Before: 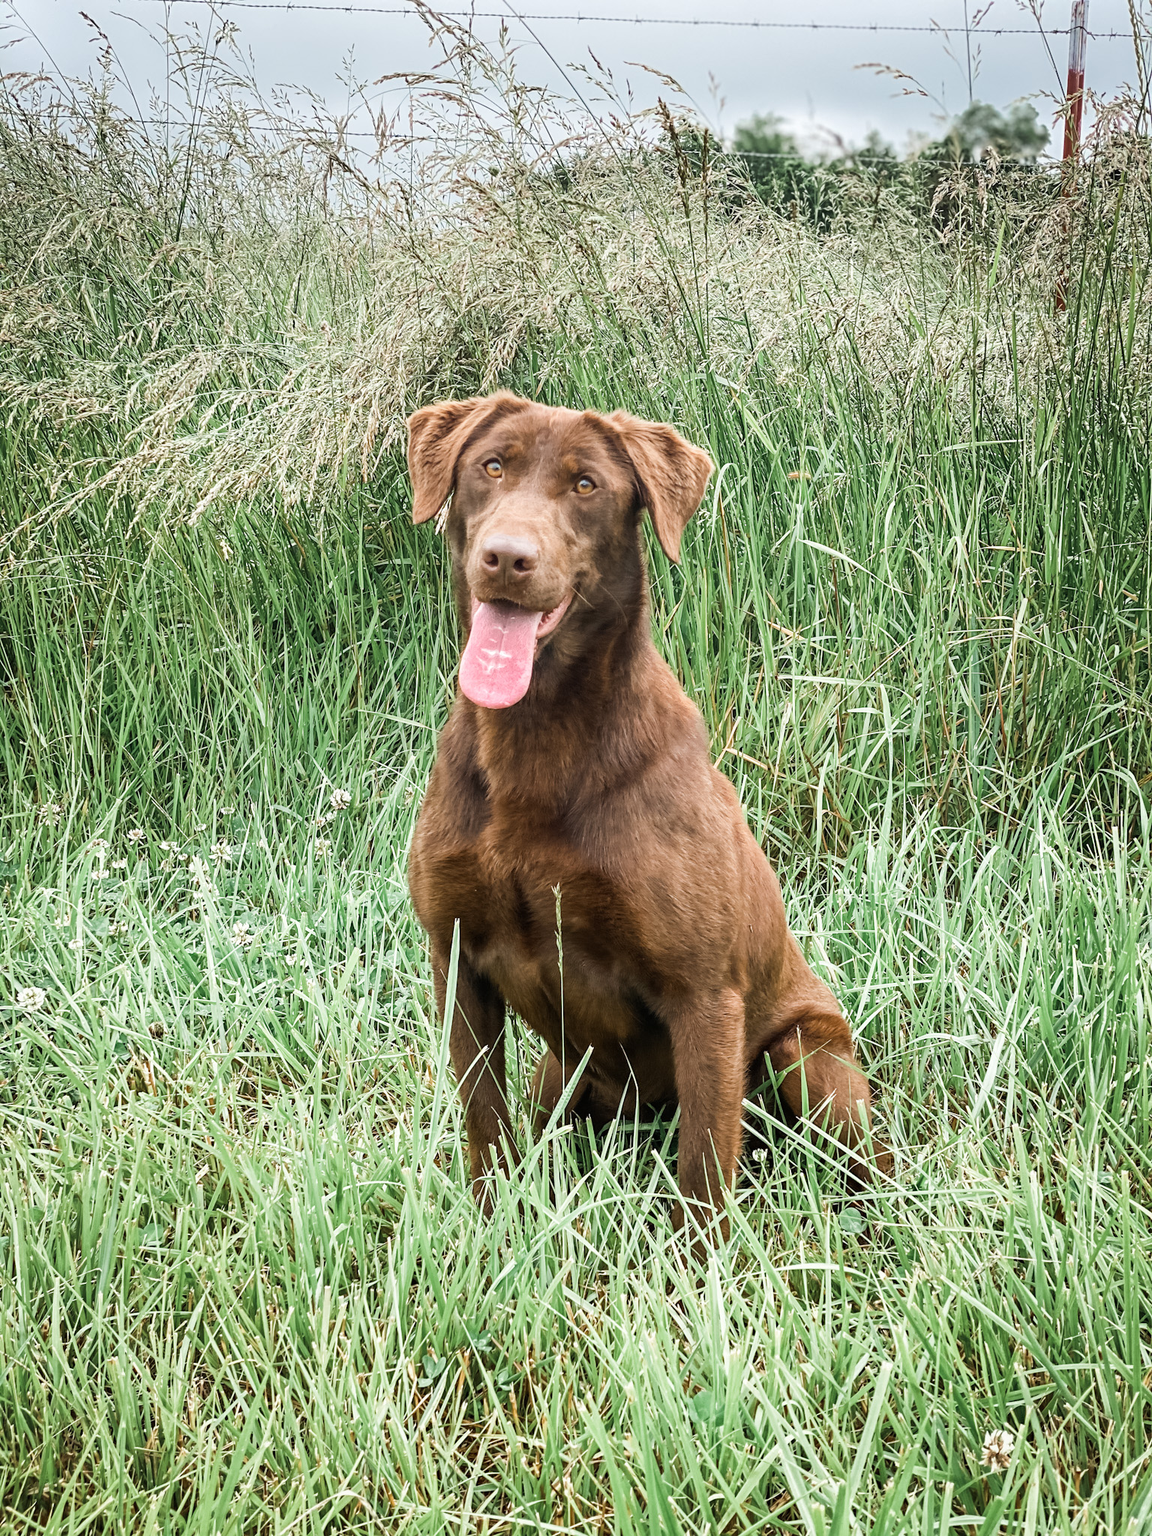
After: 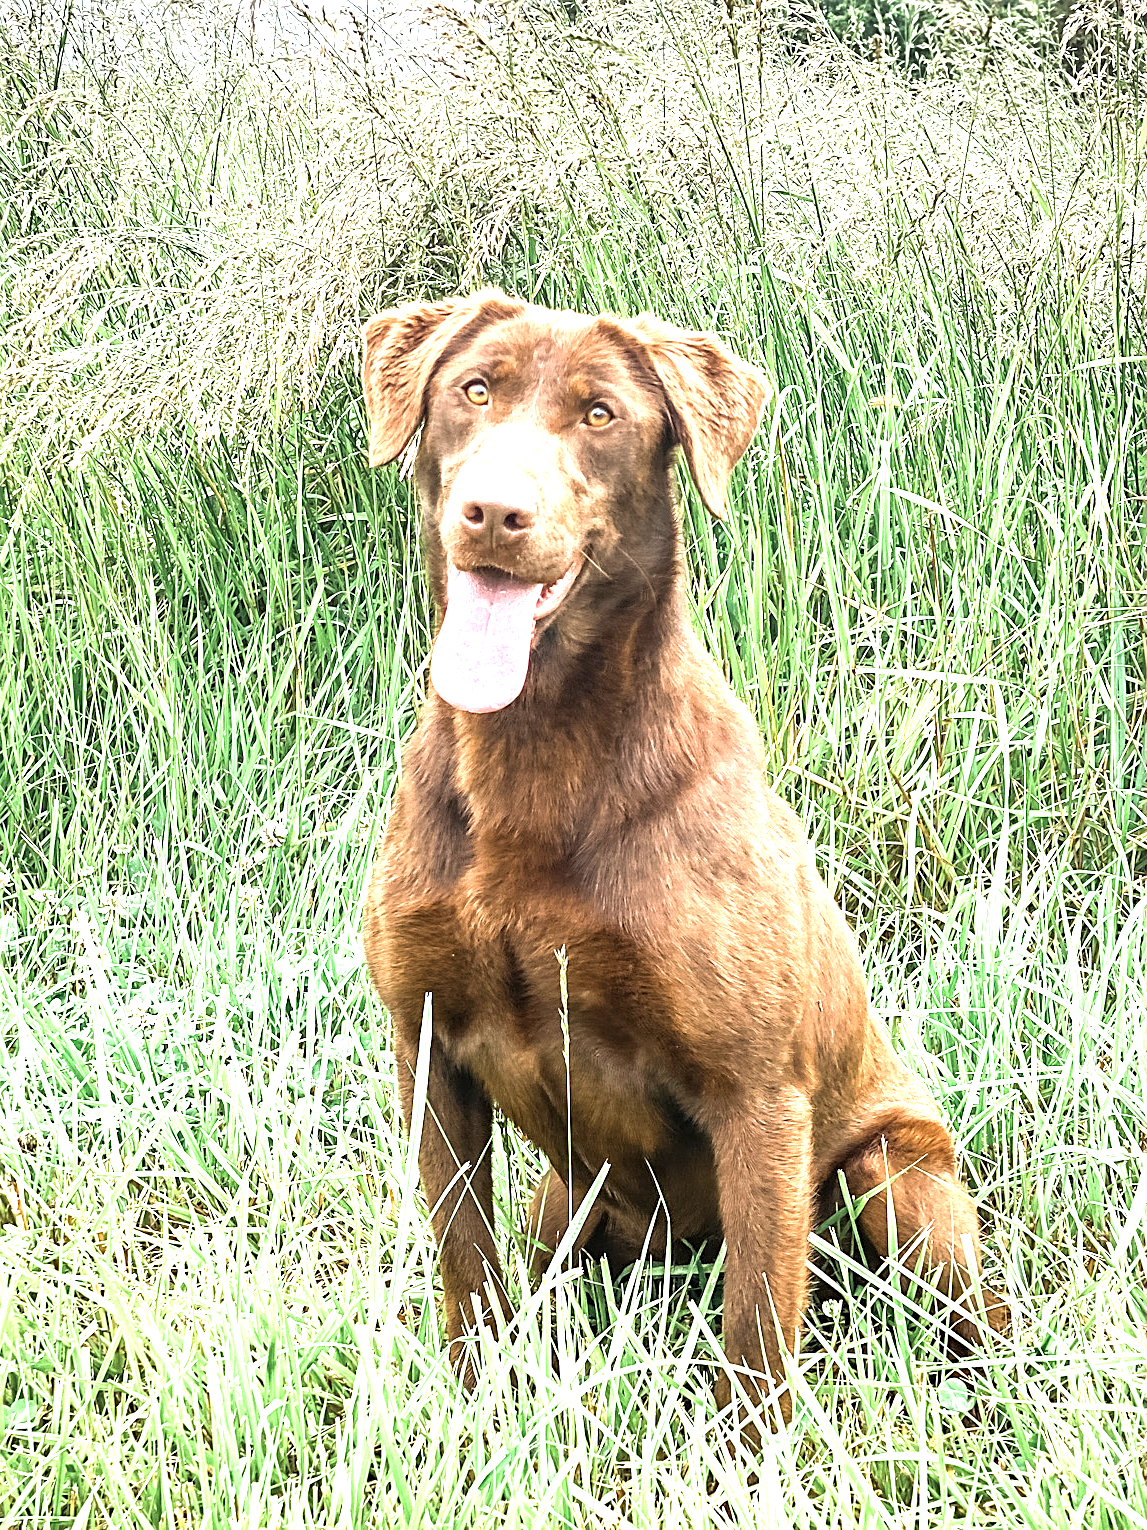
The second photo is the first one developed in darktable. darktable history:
exposure: black level correction 0, exposure 1.379 EV, compensate exposure bias true, compensate highlight preservation false
crop and rotate: left 11.831%, top 11.346%, right 13.429%, bottom 13.899%
sharpen: on, module defaults
